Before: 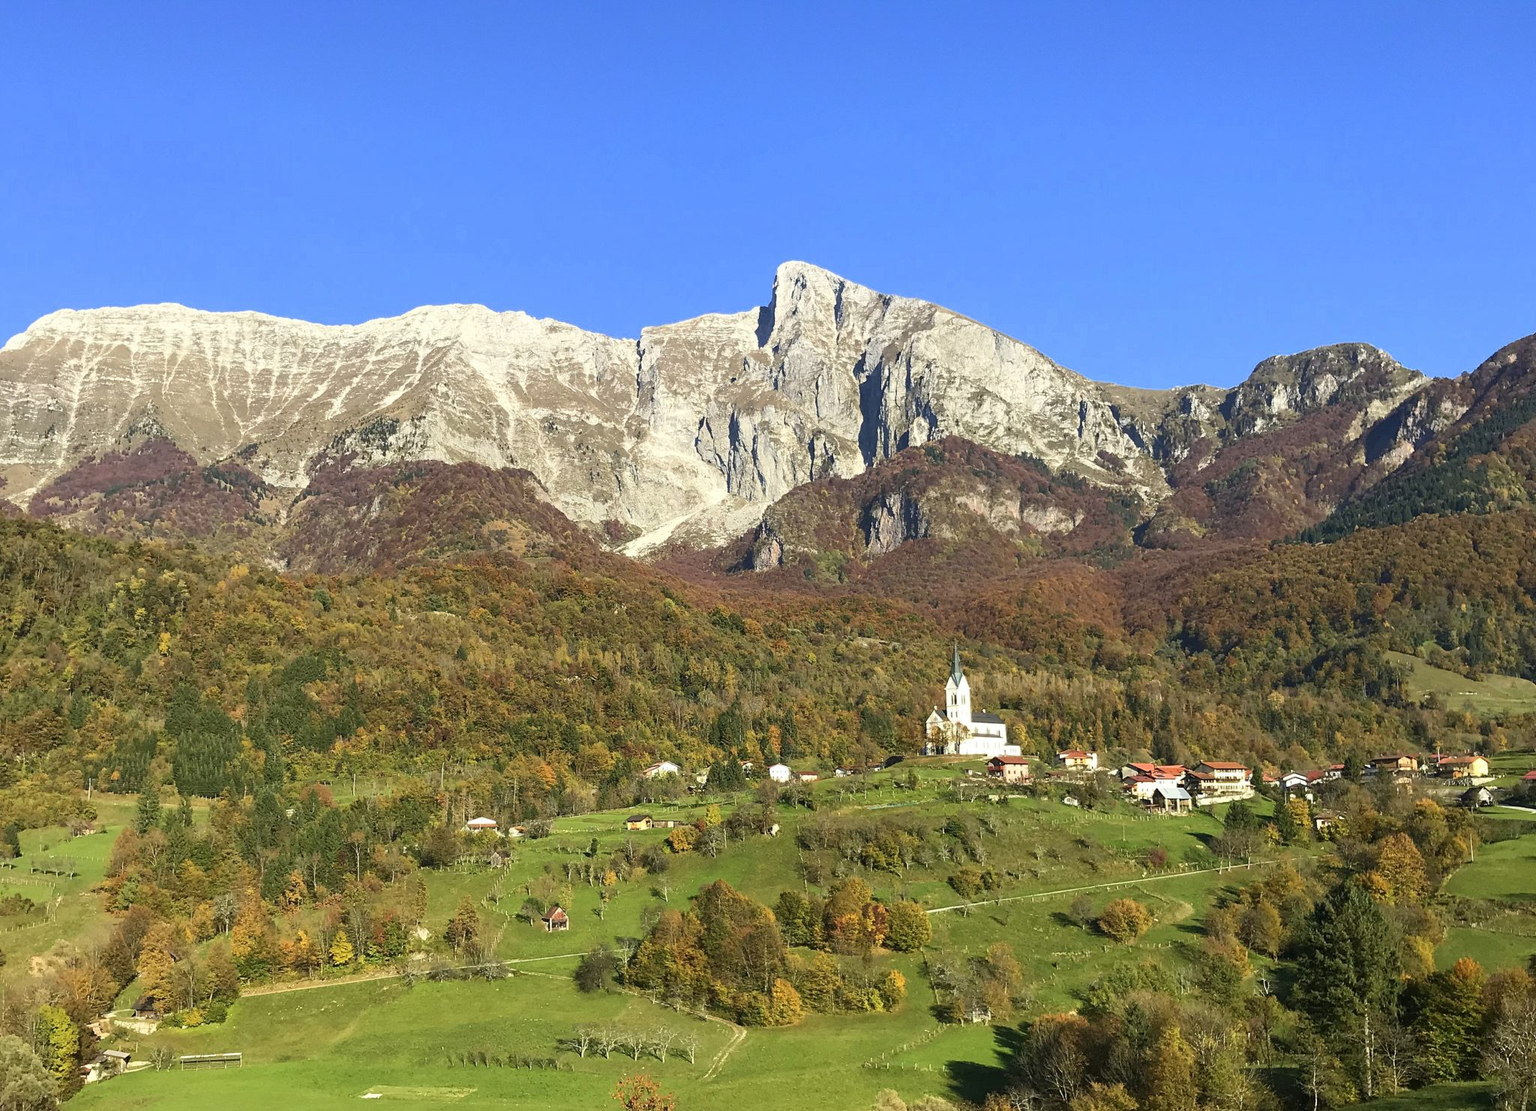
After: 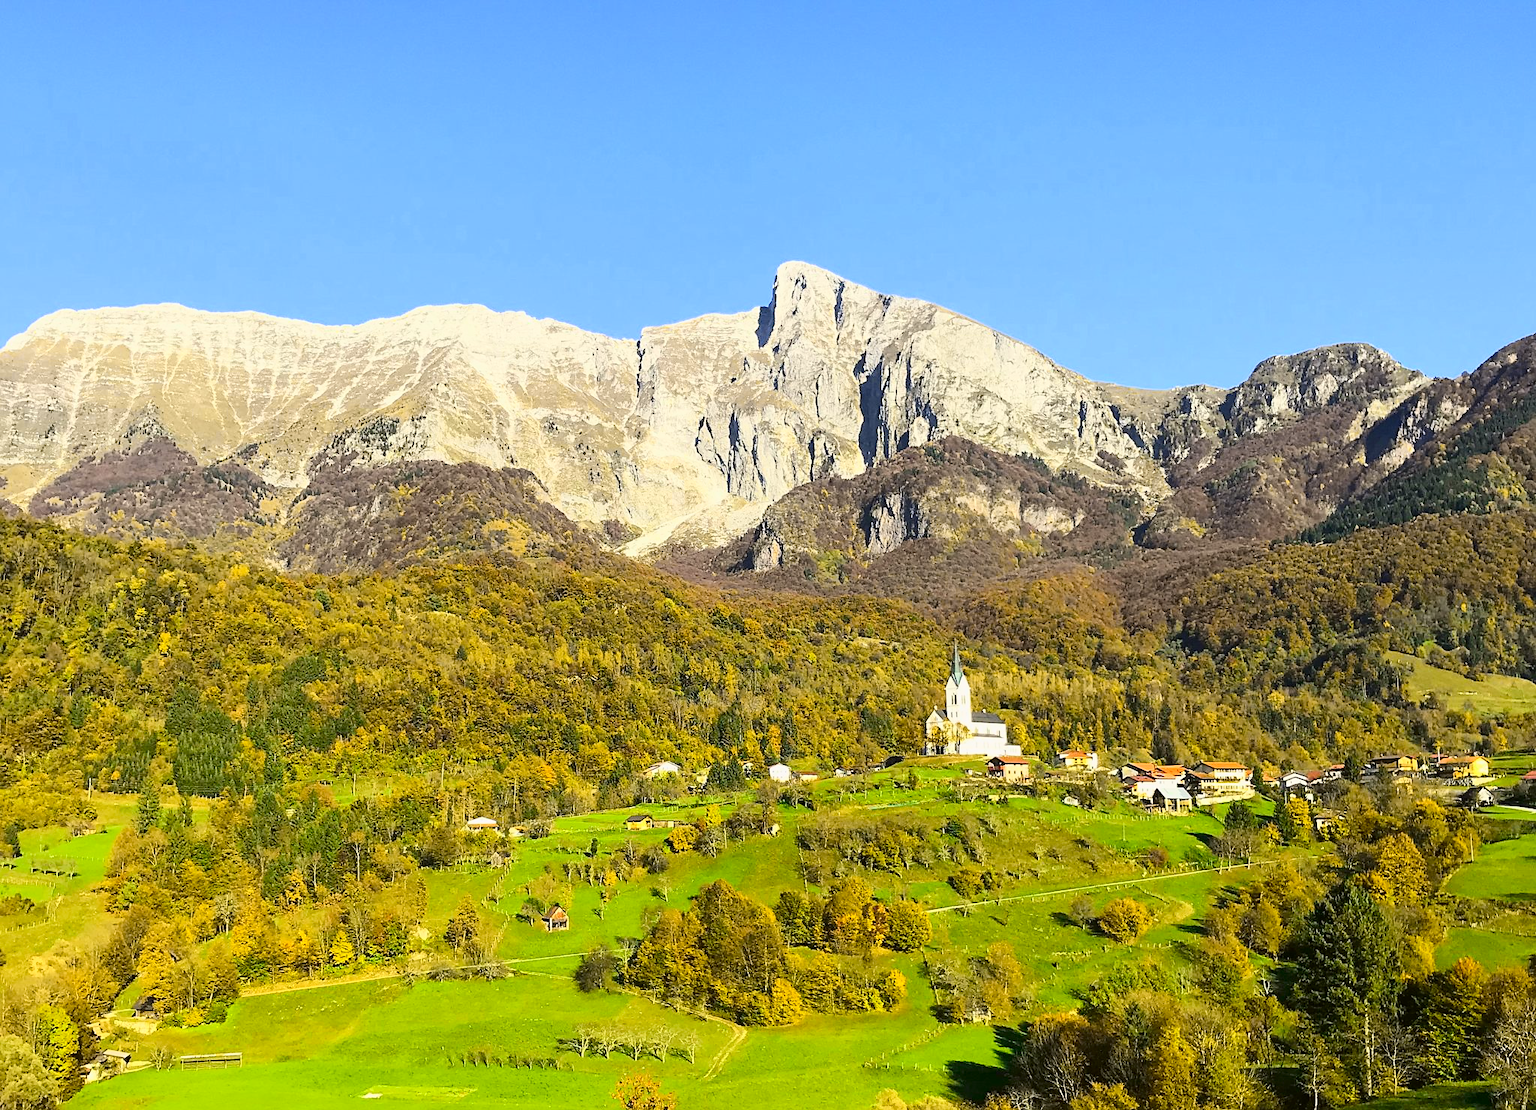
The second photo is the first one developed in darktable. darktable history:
sharpen: radius 1.458, amount 0.398, threshold 1.271
tone curve: curves: ch0 [(0, 0) (0.104, 0.068) (0.236, 0.227) (0.46, 0.576) (0.657, 0.796) (0.861, 0.932) (1, 0.981)]; ch1 [(0, 0) (0.353, 0.344) (0.434, 0.382) (0.479, 0.476) (0.502, 0.504) (0.544, 0.534) (0.57, 0.57) (0.586, 0.603) (0.618, 0.631) (0.657, 0.679) (1, 1)]; ch2 [(0, 0) (0.34, 0.314) (0.434, 0.43) (0.5, 0.511) (0.528, 0.545) (0.557, 0.573) (0.573, 0.618) (0.628, 0.751) (1, 1)], color space Lab, independent channels, preserve colors none
